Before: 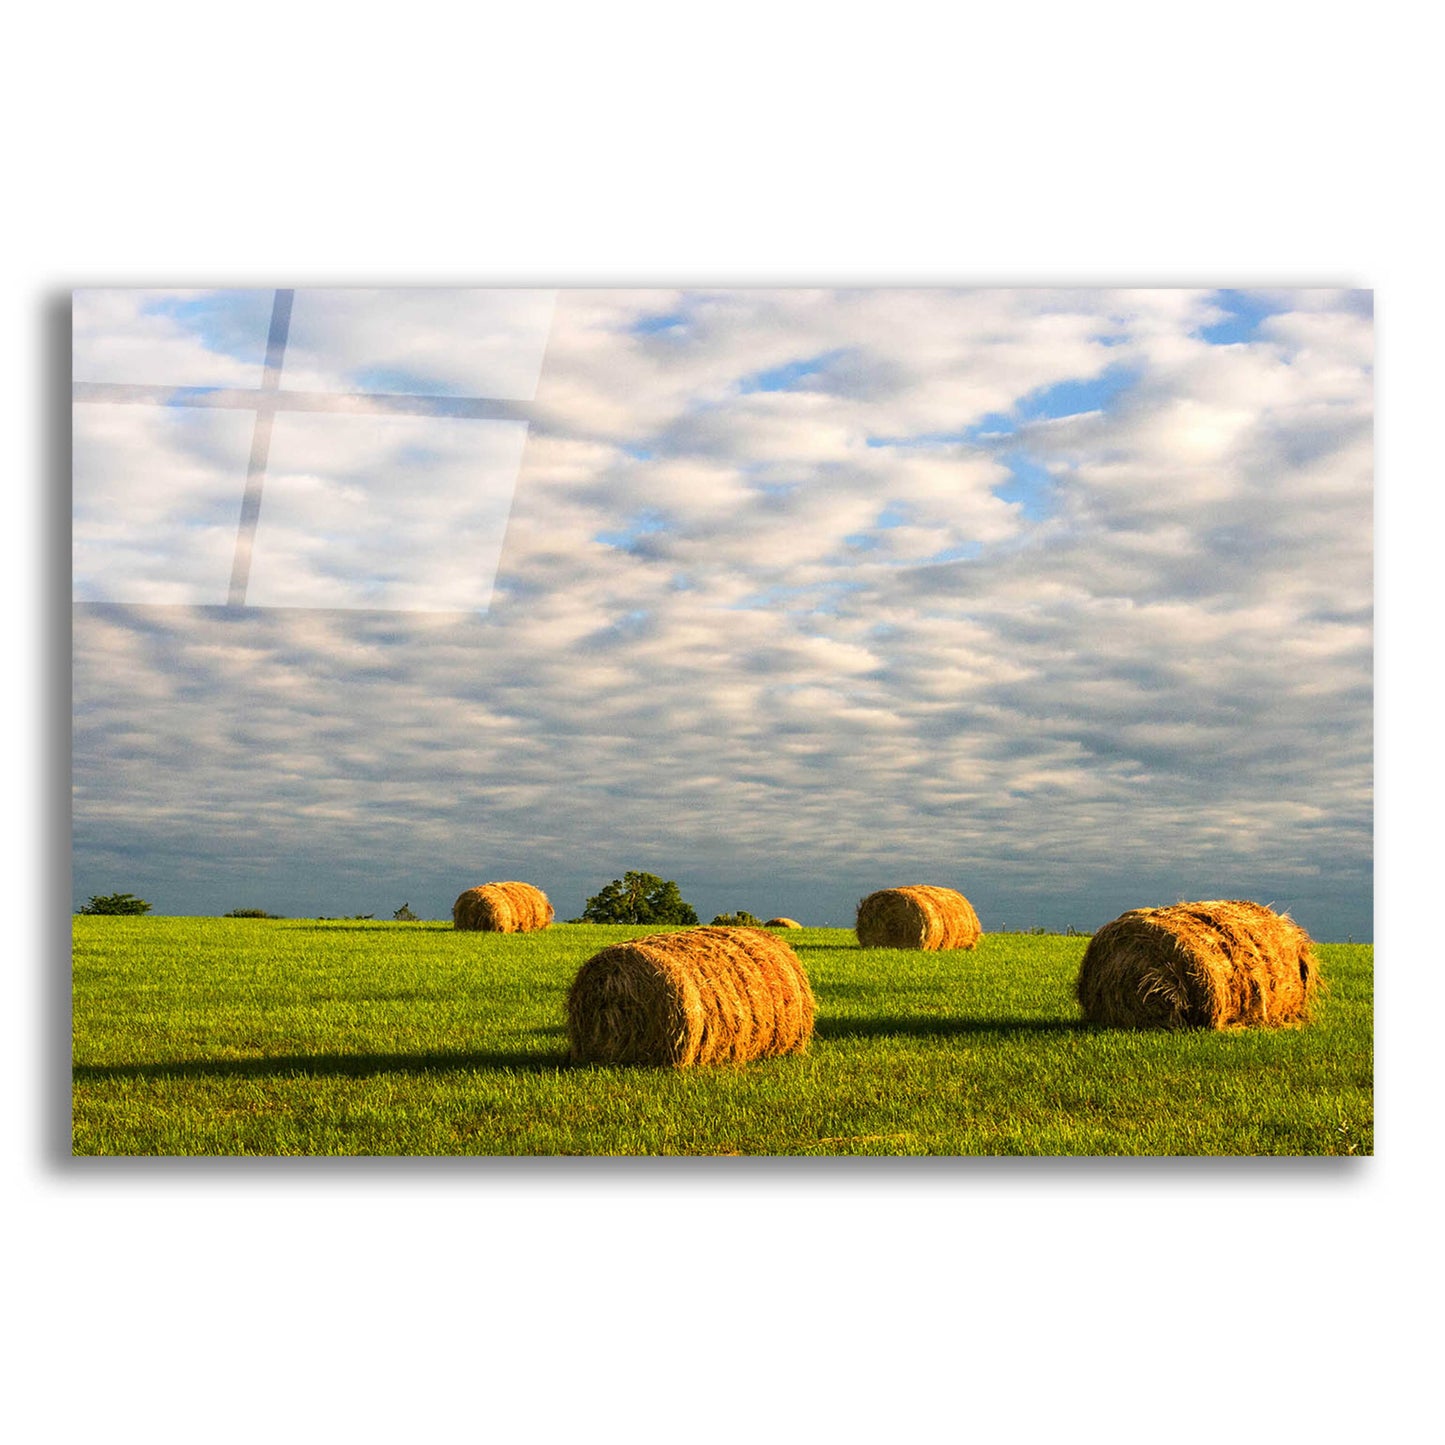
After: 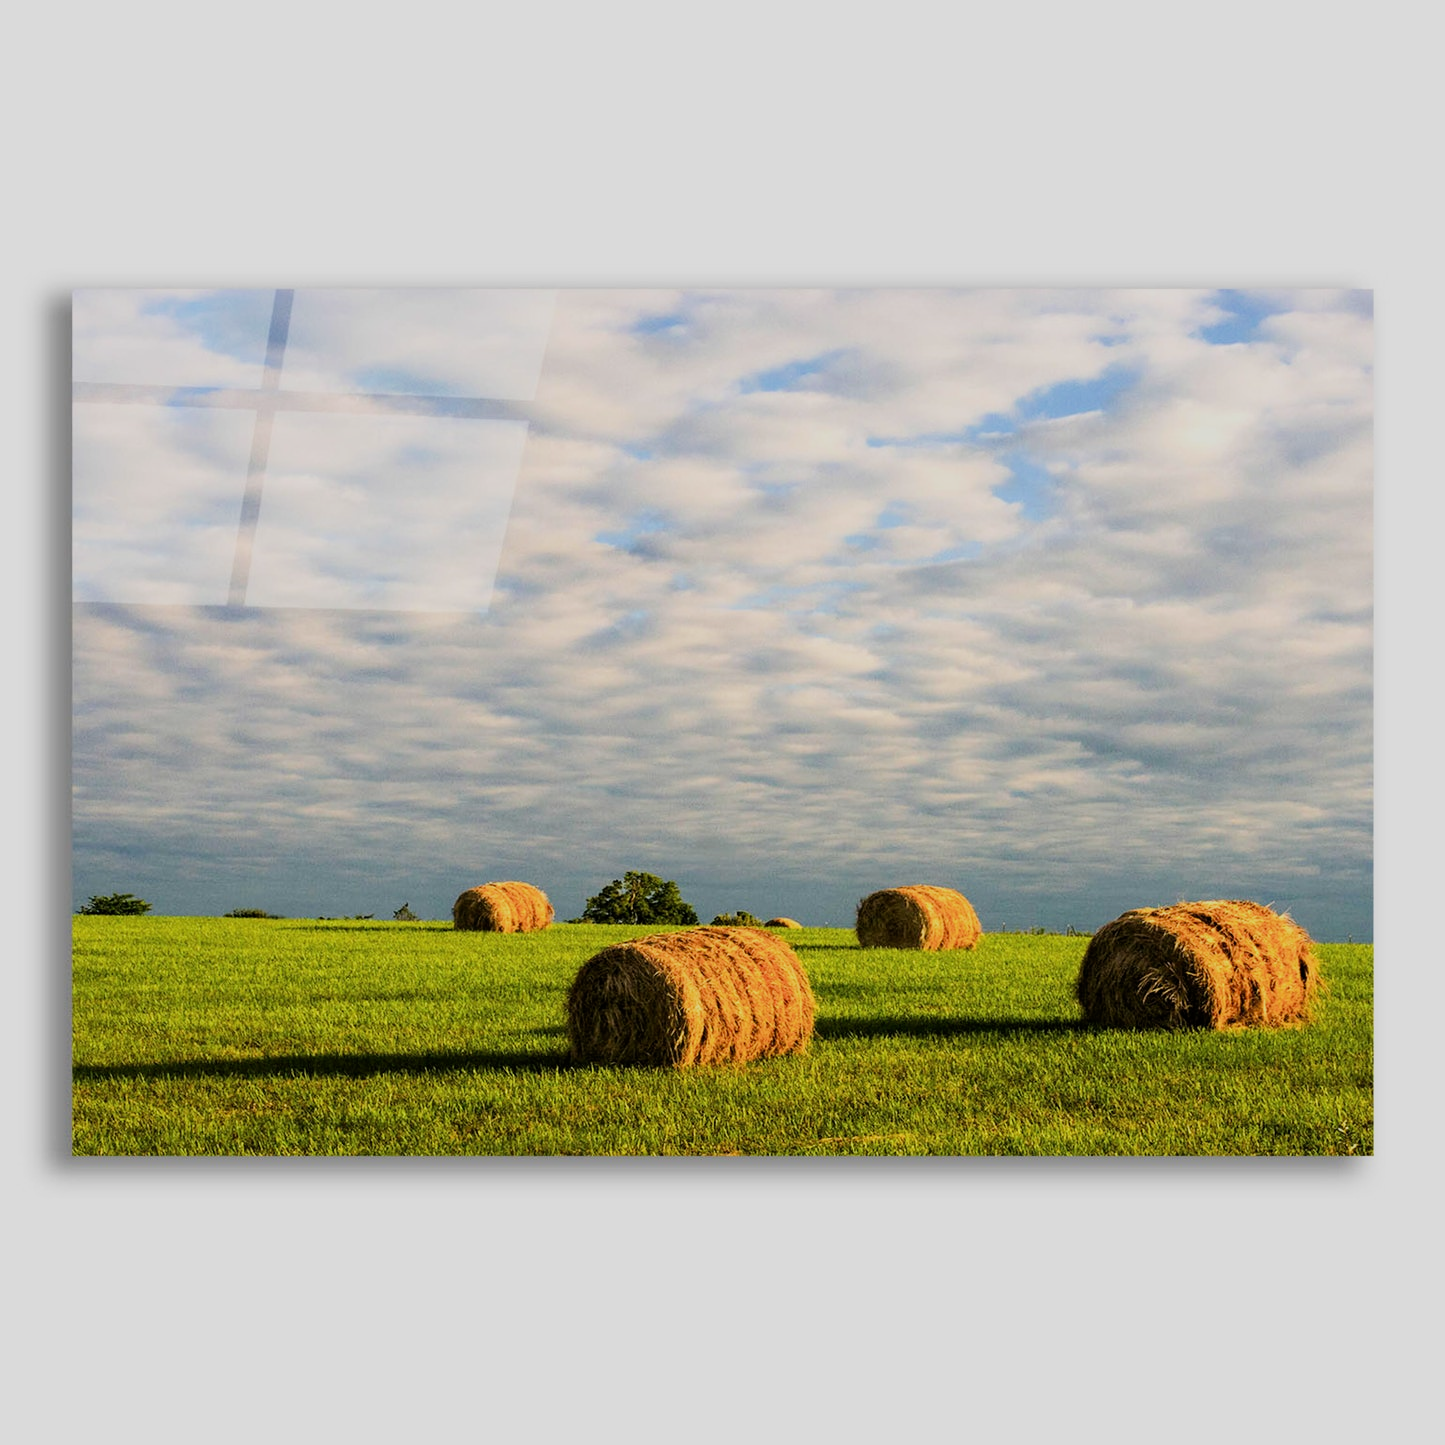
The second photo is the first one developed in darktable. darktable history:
filmic rgb: black relative exposure -7.65 EV, white relative exposure 4.56 EV, hardness 3.61
exposure: compensate highlight preservation false
tone equalizer: mask exposure compensation -0.507 EV
contrast brightness saturation: contrast 0.098, brightness 0.022, saturation 0.017
